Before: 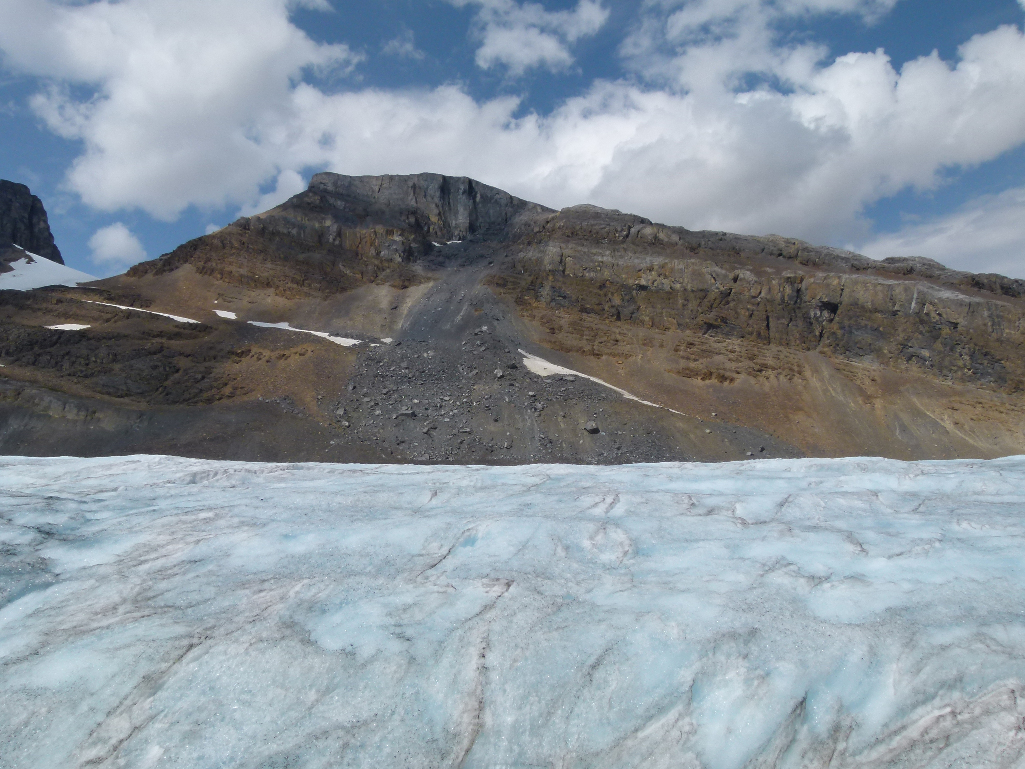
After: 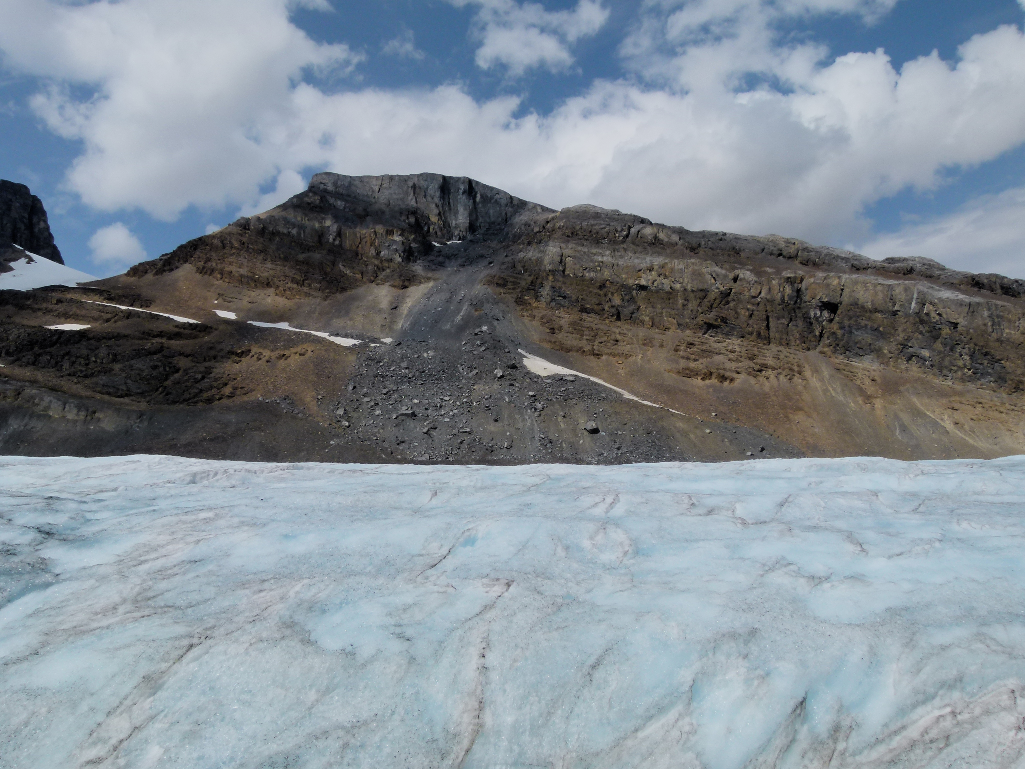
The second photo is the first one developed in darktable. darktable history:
filmic rgb: black relative exposure -5.11 EV, white relative exposure 3.99 EV, hardness 2.89, contrast 1.184, color science v6 (2022)
